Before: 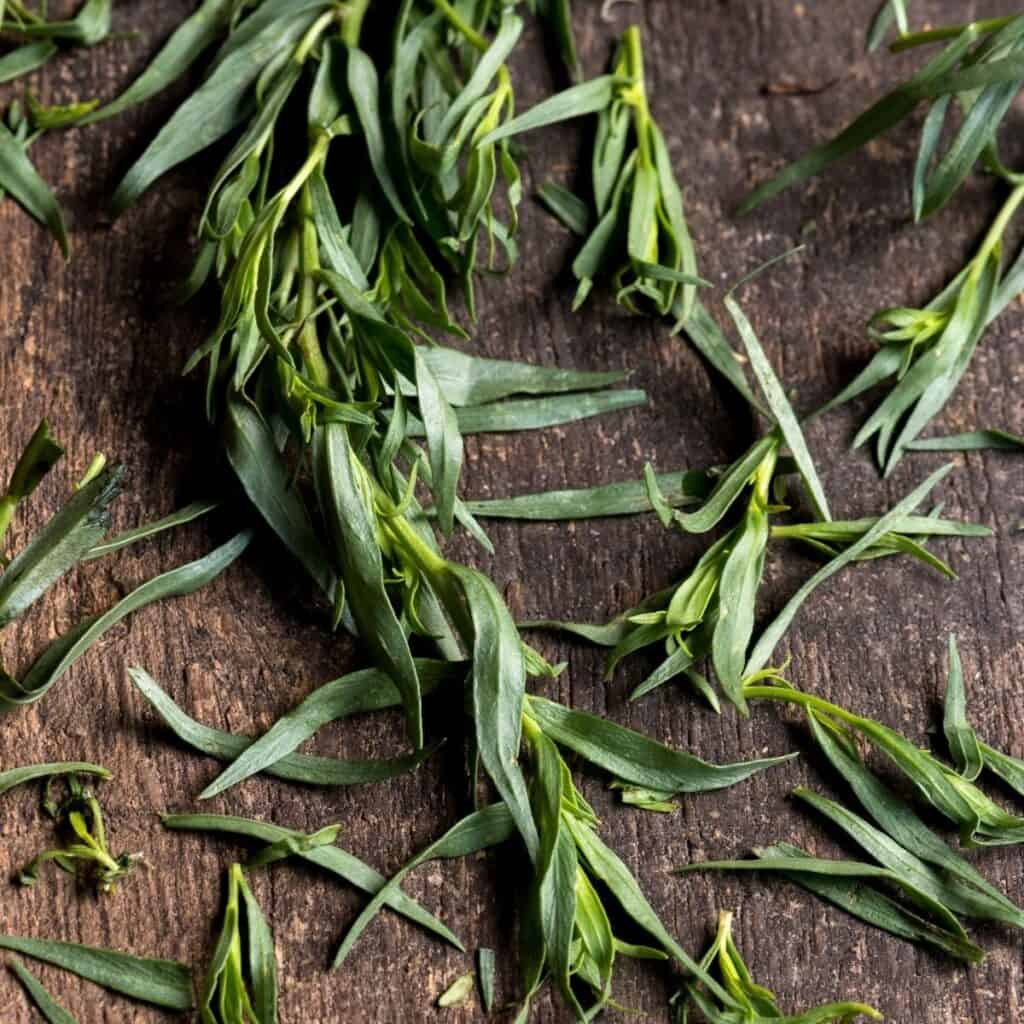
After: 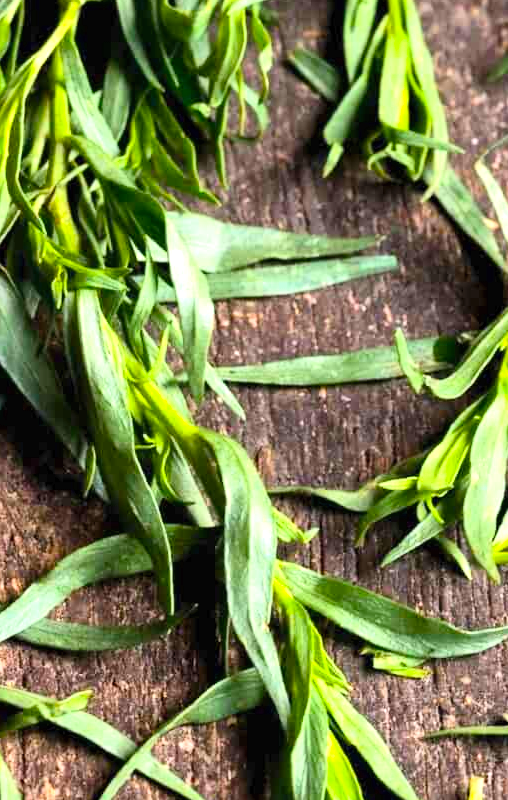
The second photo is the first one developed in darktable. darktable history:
contrast brightness saturation: contrast 0.196, brightness 0.168, saturation 0.229
color balance rgb: perceptual saturation grading › global saturation 19.877%
exposure: exposure 0.913 EV, compensate highlight preservation false
tone equalizer: on, module defaults
crop and rotate: angle 0.017°, left 24.32%, top 13.139%, right 25.984%, bottom 8.705%
